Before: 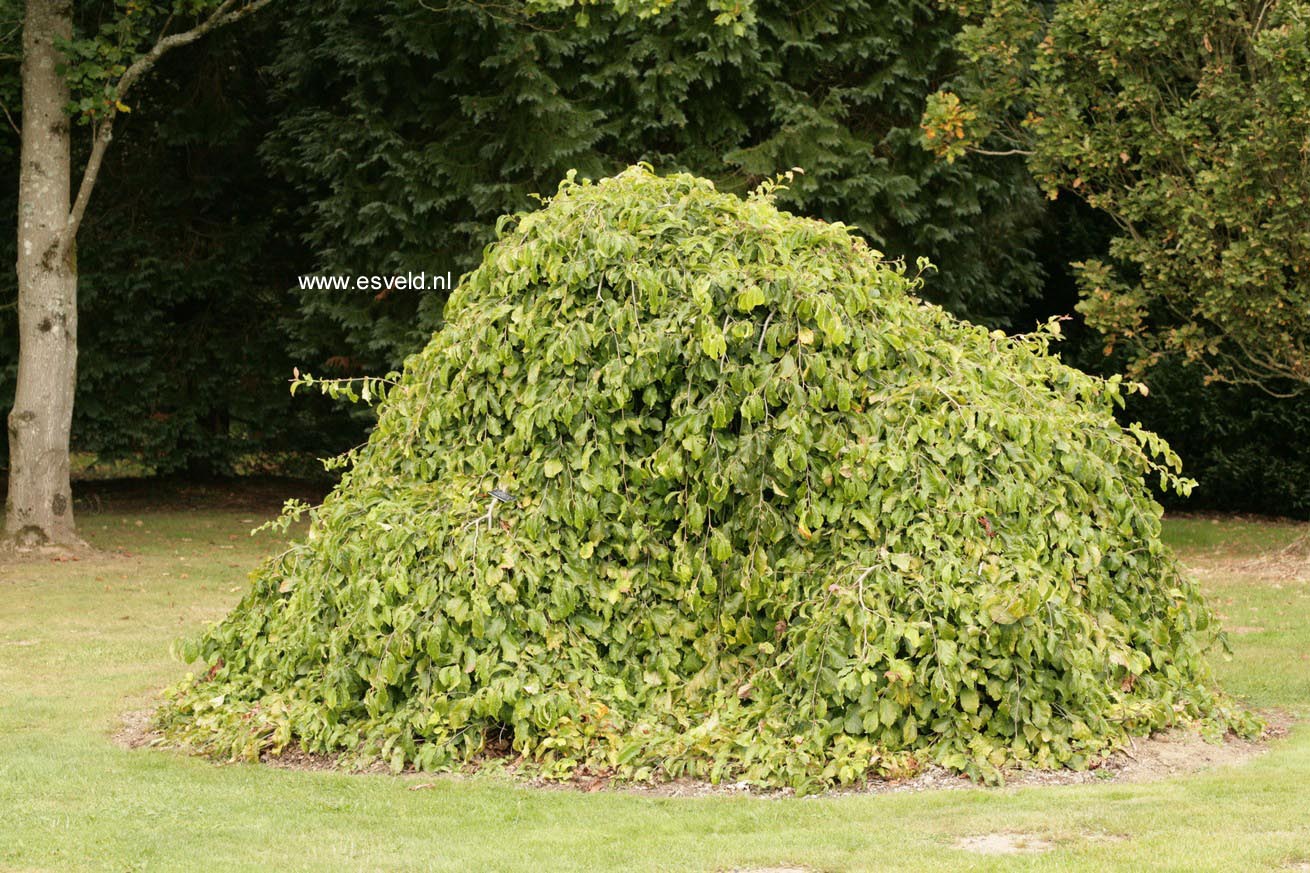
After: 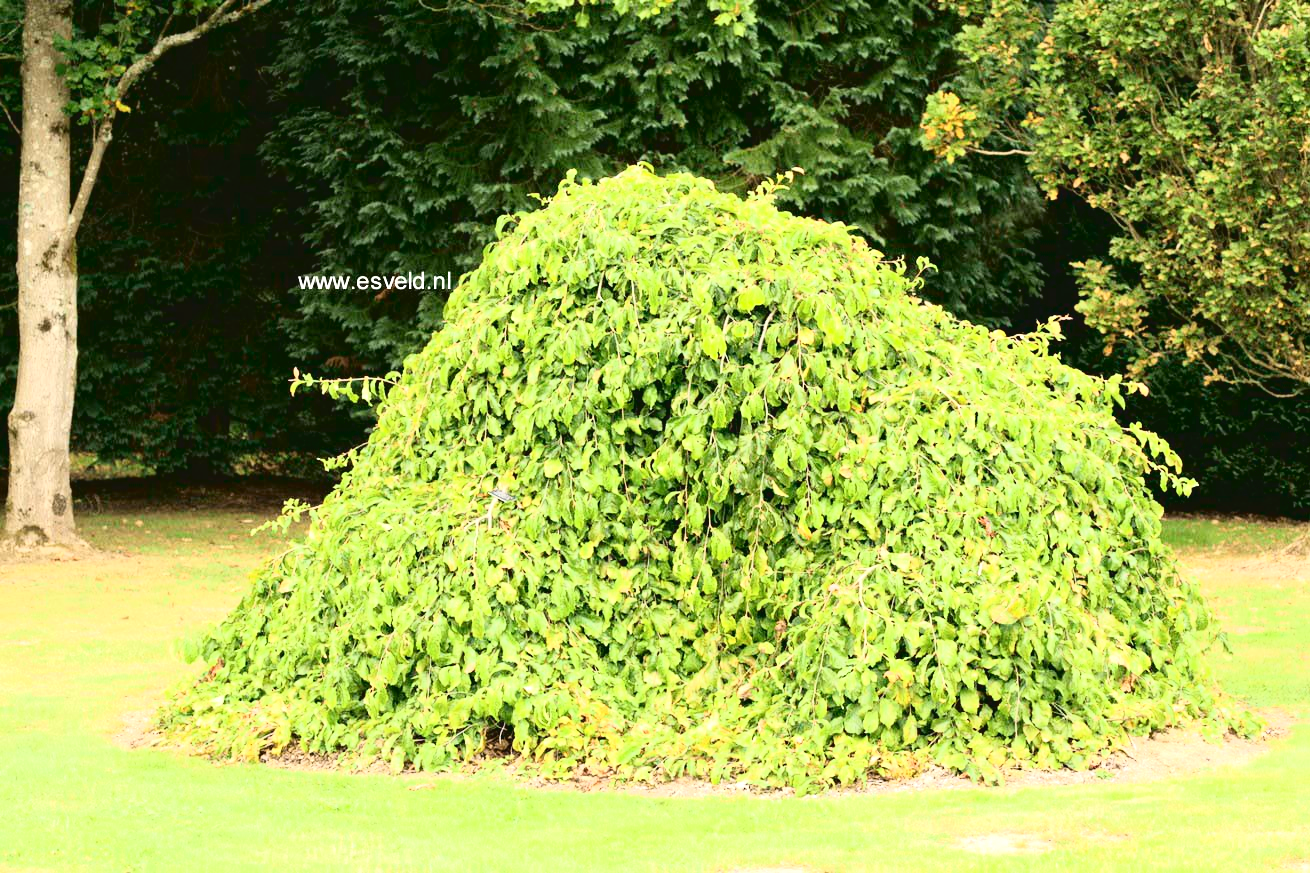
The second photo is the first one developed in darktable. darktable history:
tone curve: curves: ch0 [(0, 0.049) (0.113, 0.084) (0.285, 0.301) (0.673, 0.796) (0.845, 0.932) (0.994, 0.971)]; ch1 [(0, 0) (0.456, 0.424) (0.498, 0.5) (0.57, 0.557) (0.631, 0.635) (1, 1)]; ch2 [(0, 0) (0.395, 0.398) (0.44, 0.456) (0.502, 0.507) (0.55, 0.559) (0.67, 0.702) (1, 1)], color space Lab, independent channels, preserve colors none
exposure: exposure 0.722 EV, compensate highlight preservation false
